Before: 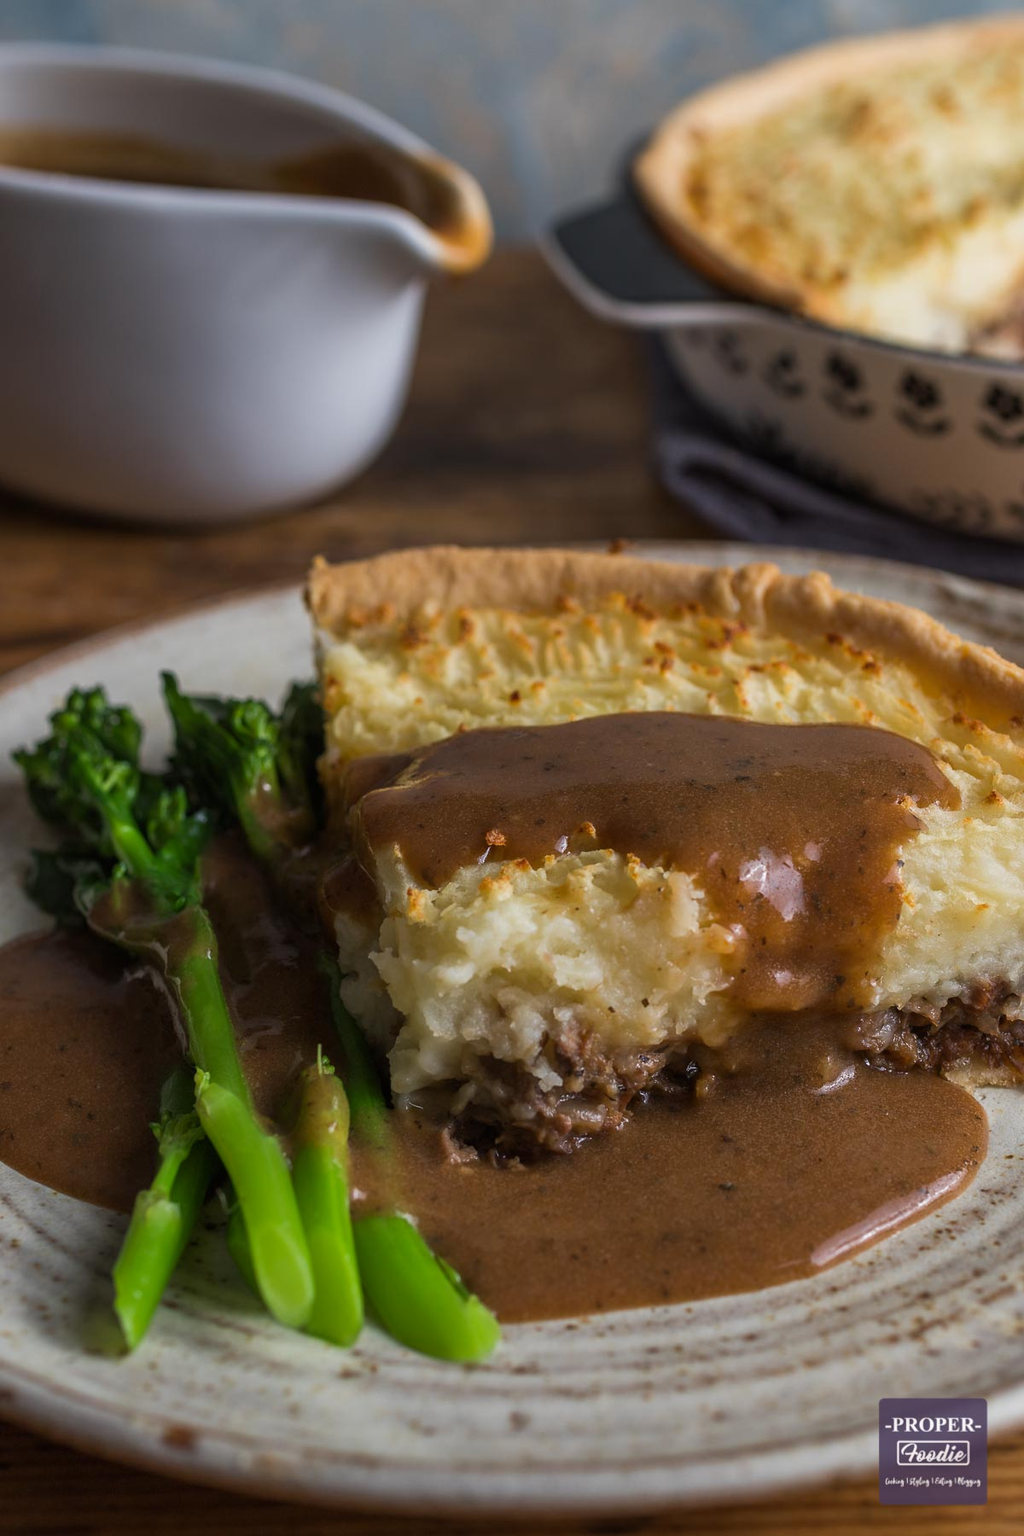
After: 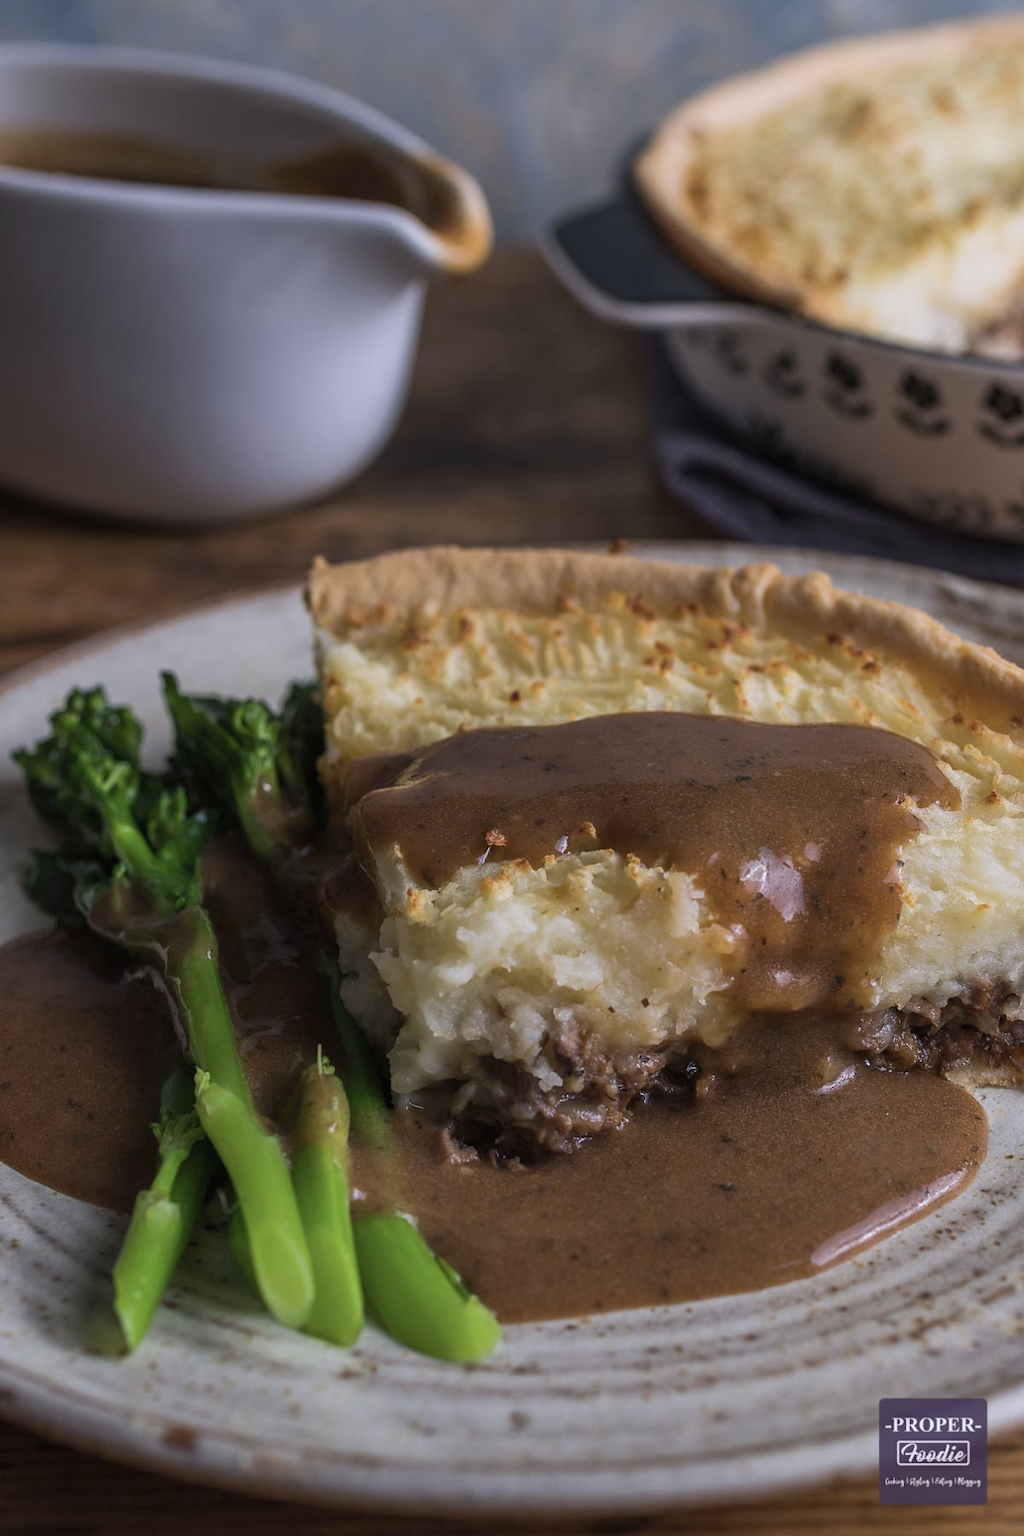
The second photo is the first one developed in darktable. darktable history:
color calibration: output R [0.994, 0.059, -0.119, 0], output G [-0.036, 1.09, -0.119, 0], output B [0.078, -0.108, 0.961, 0], illuminant custom, x 0.371, y 0.382, temperature 4281.14 K
color correction: highlights a* 5.59, highlights b* 5.24, saturation 0.68
contrast brightness saturation: contrast -0.02, brightness -0.01, saturation 0.03
